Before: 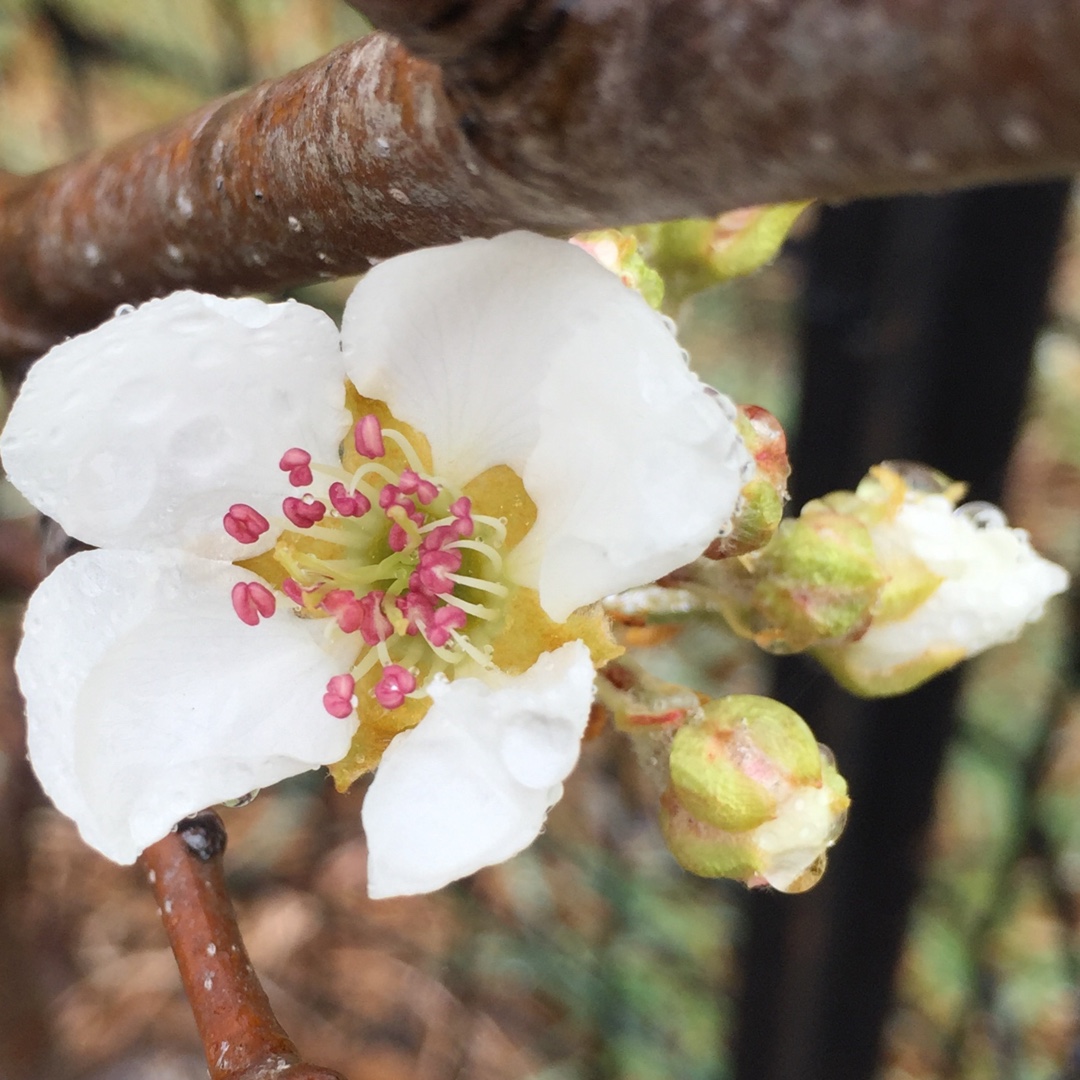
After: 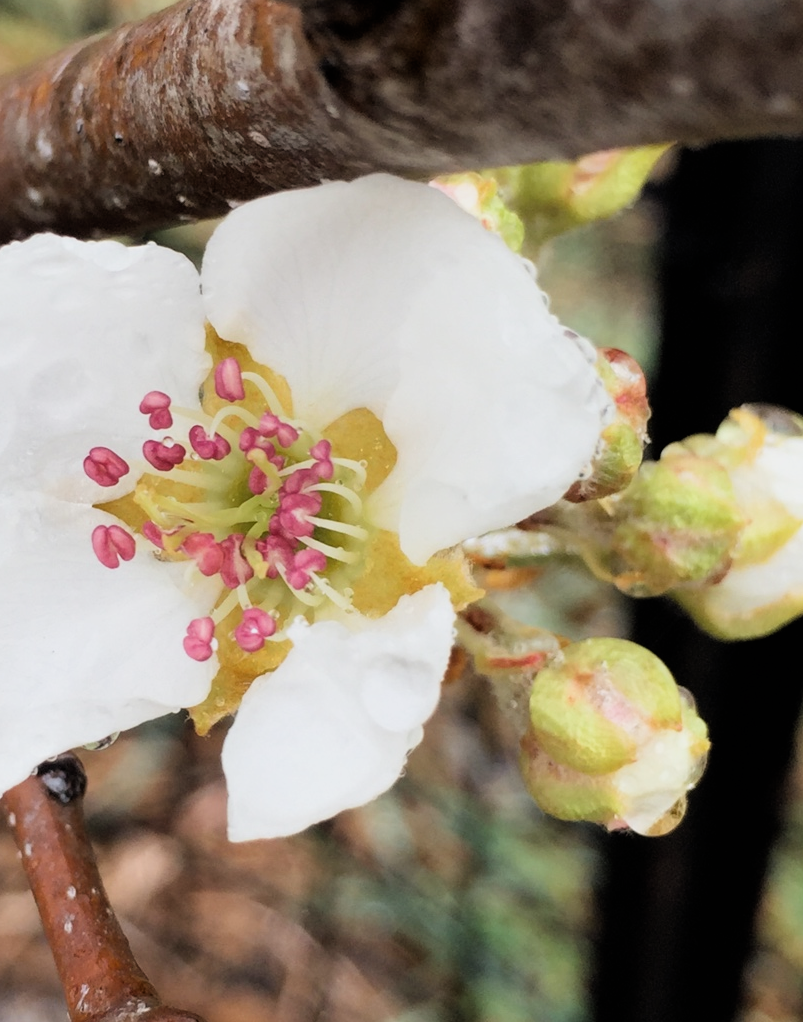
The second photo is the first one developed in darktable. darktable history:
filmic rgb: black relative exposure -5.05 EV, white relative exposure 3.19 EV, hardness 3.47, contrast 1.197, highlights saturation mix -49.13%
crop and rotate: left 13.05%, top 5.319%, right 12.516%
